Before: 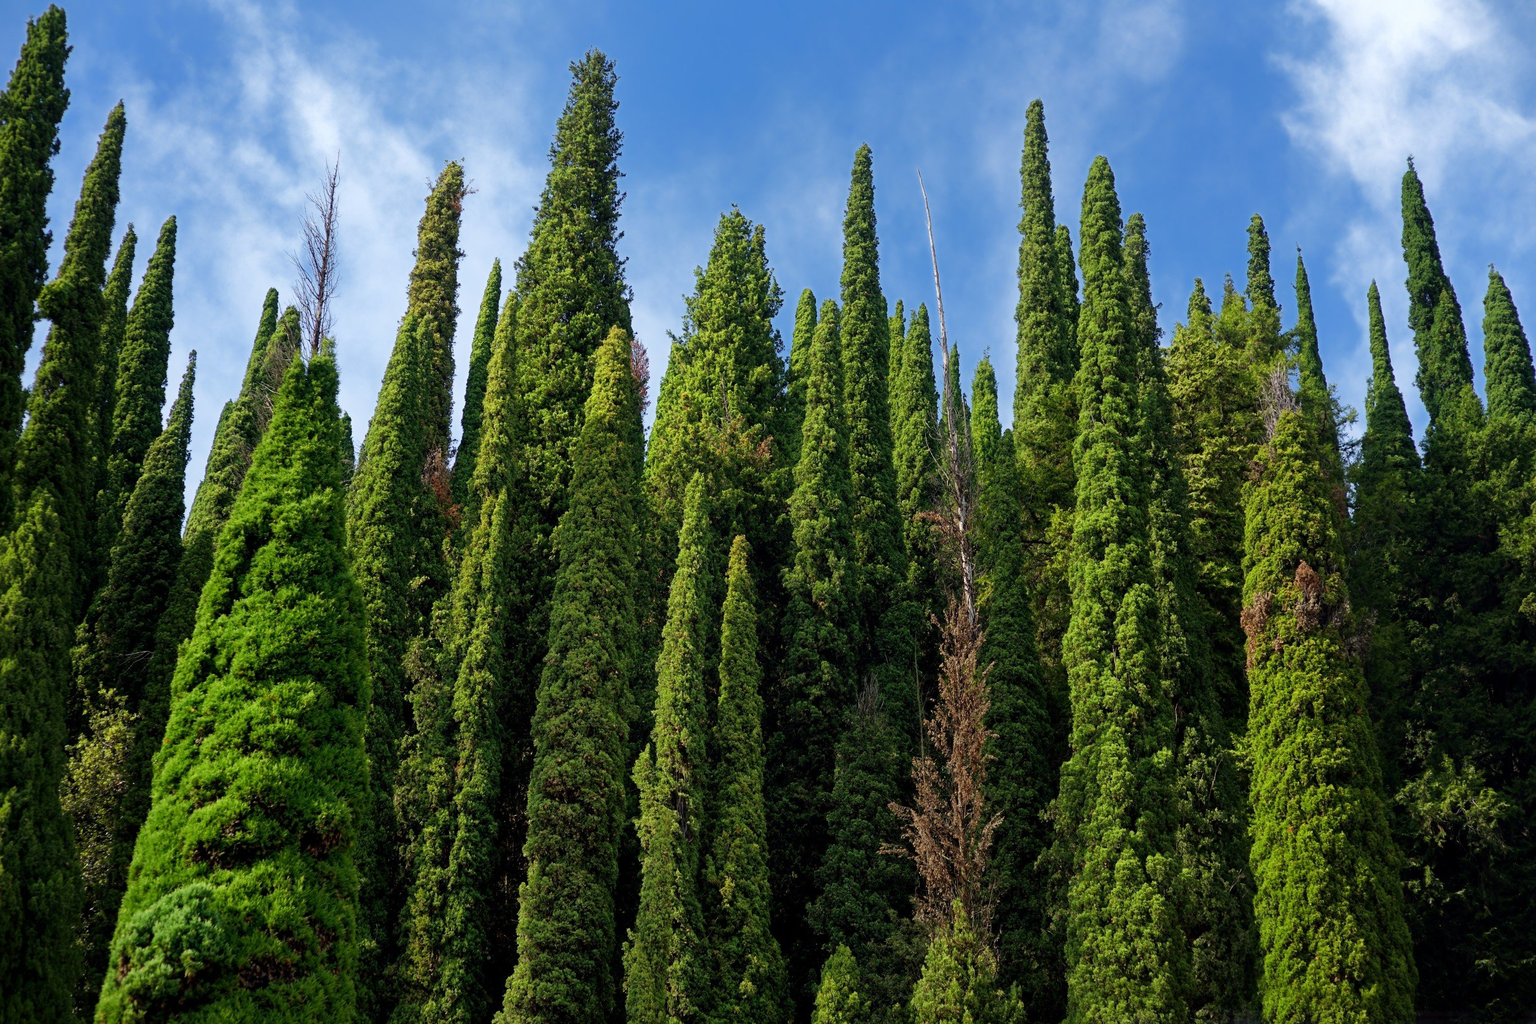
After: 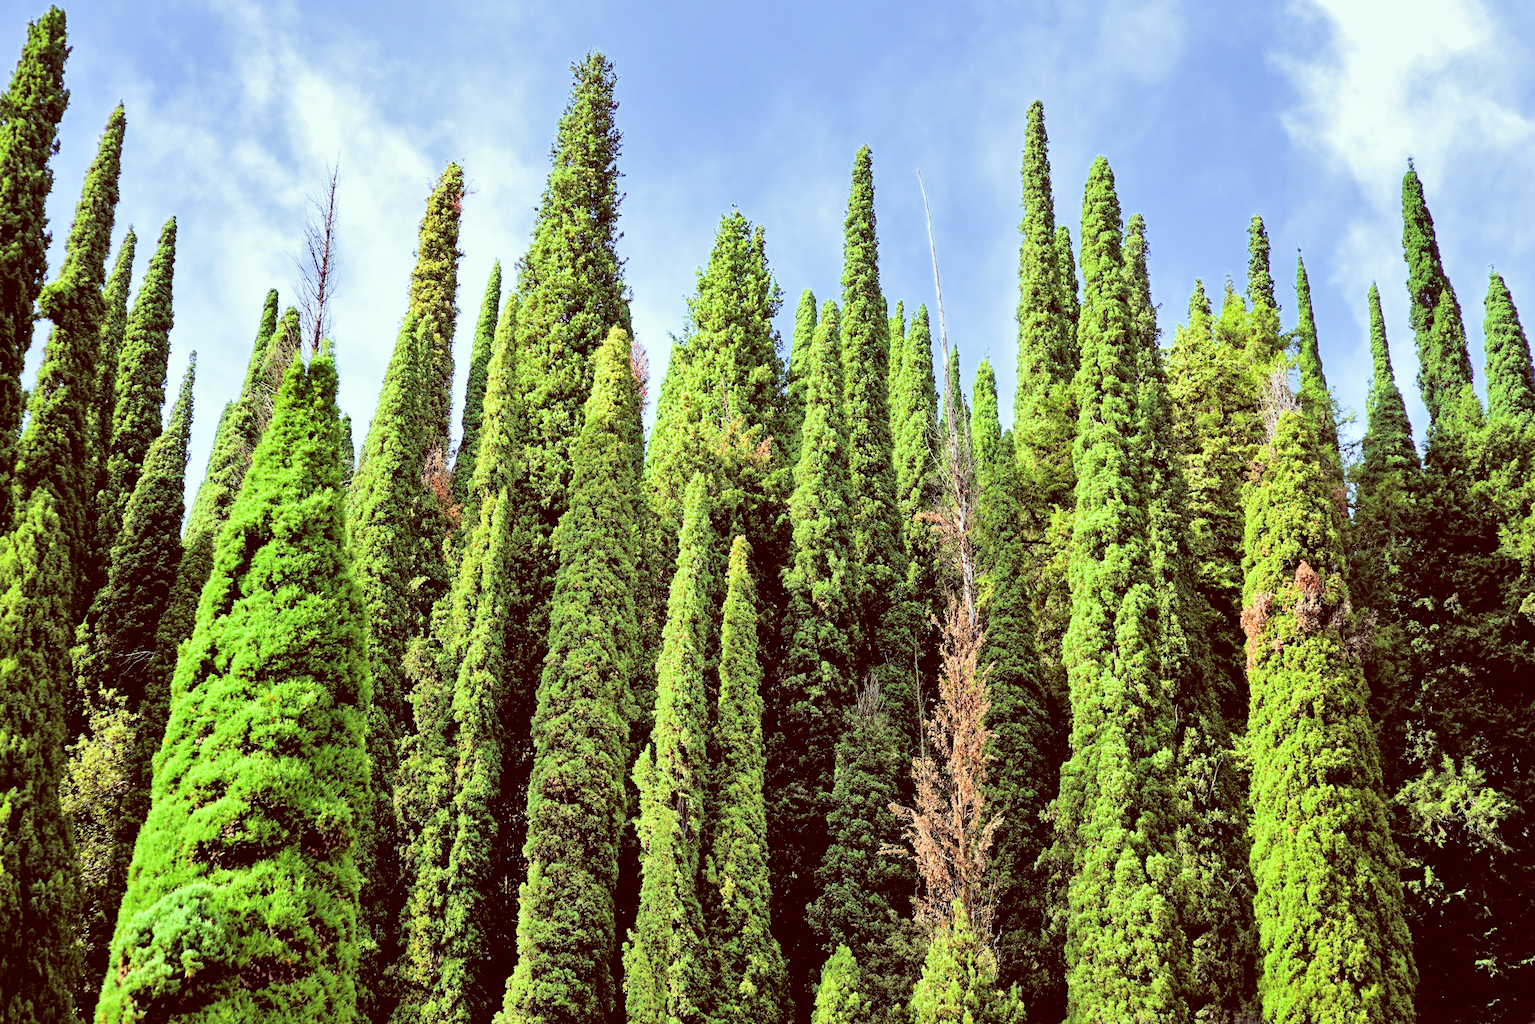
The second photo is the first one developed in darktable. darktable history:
filmic rgb: black relative exposure -5.12 EV, white relative exposure 3.95 EV, hardness 2.89, contrast 1.301
exposure: exposure 1.992 EV, compensate exposure bias true, compensate highlight preservation false
contrast brightness saturation: brightness 0.152
color correction: highlights a* -7.25, highlights b* -0.209, shadows a* 20.8, shadows b* 11.48
shadows and highlights: shadows 43.61, white point adjustment -1.28, soften with gaussian
